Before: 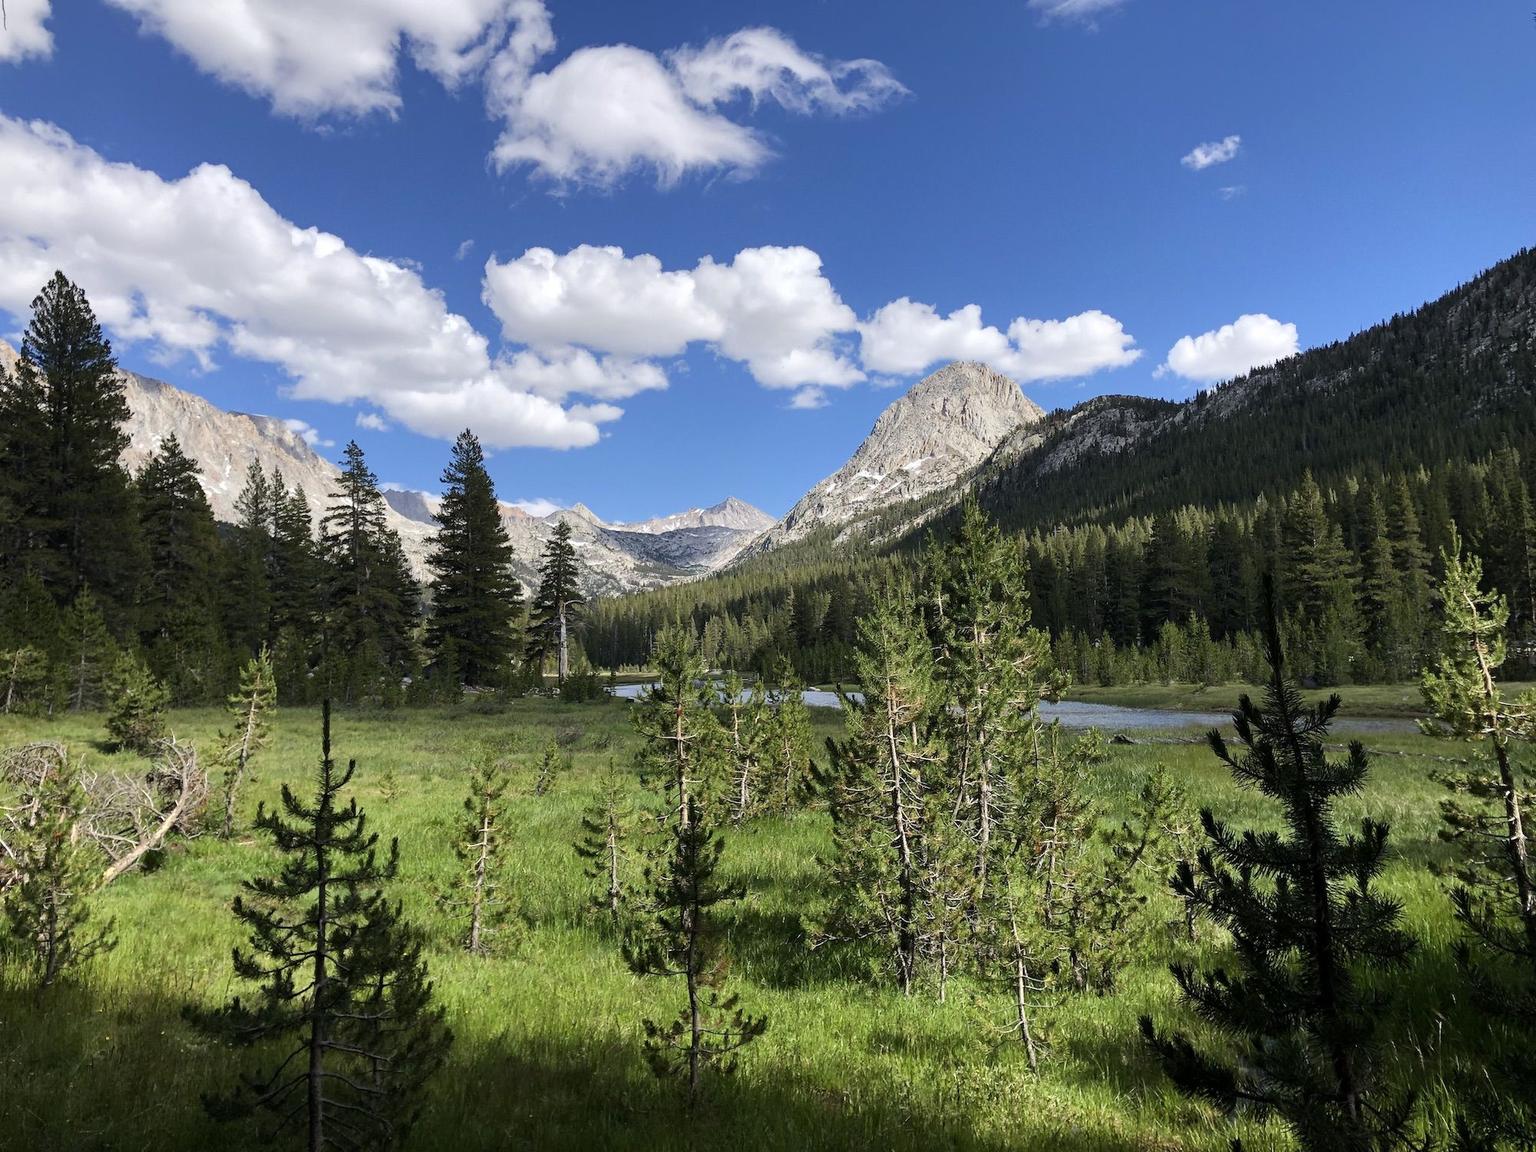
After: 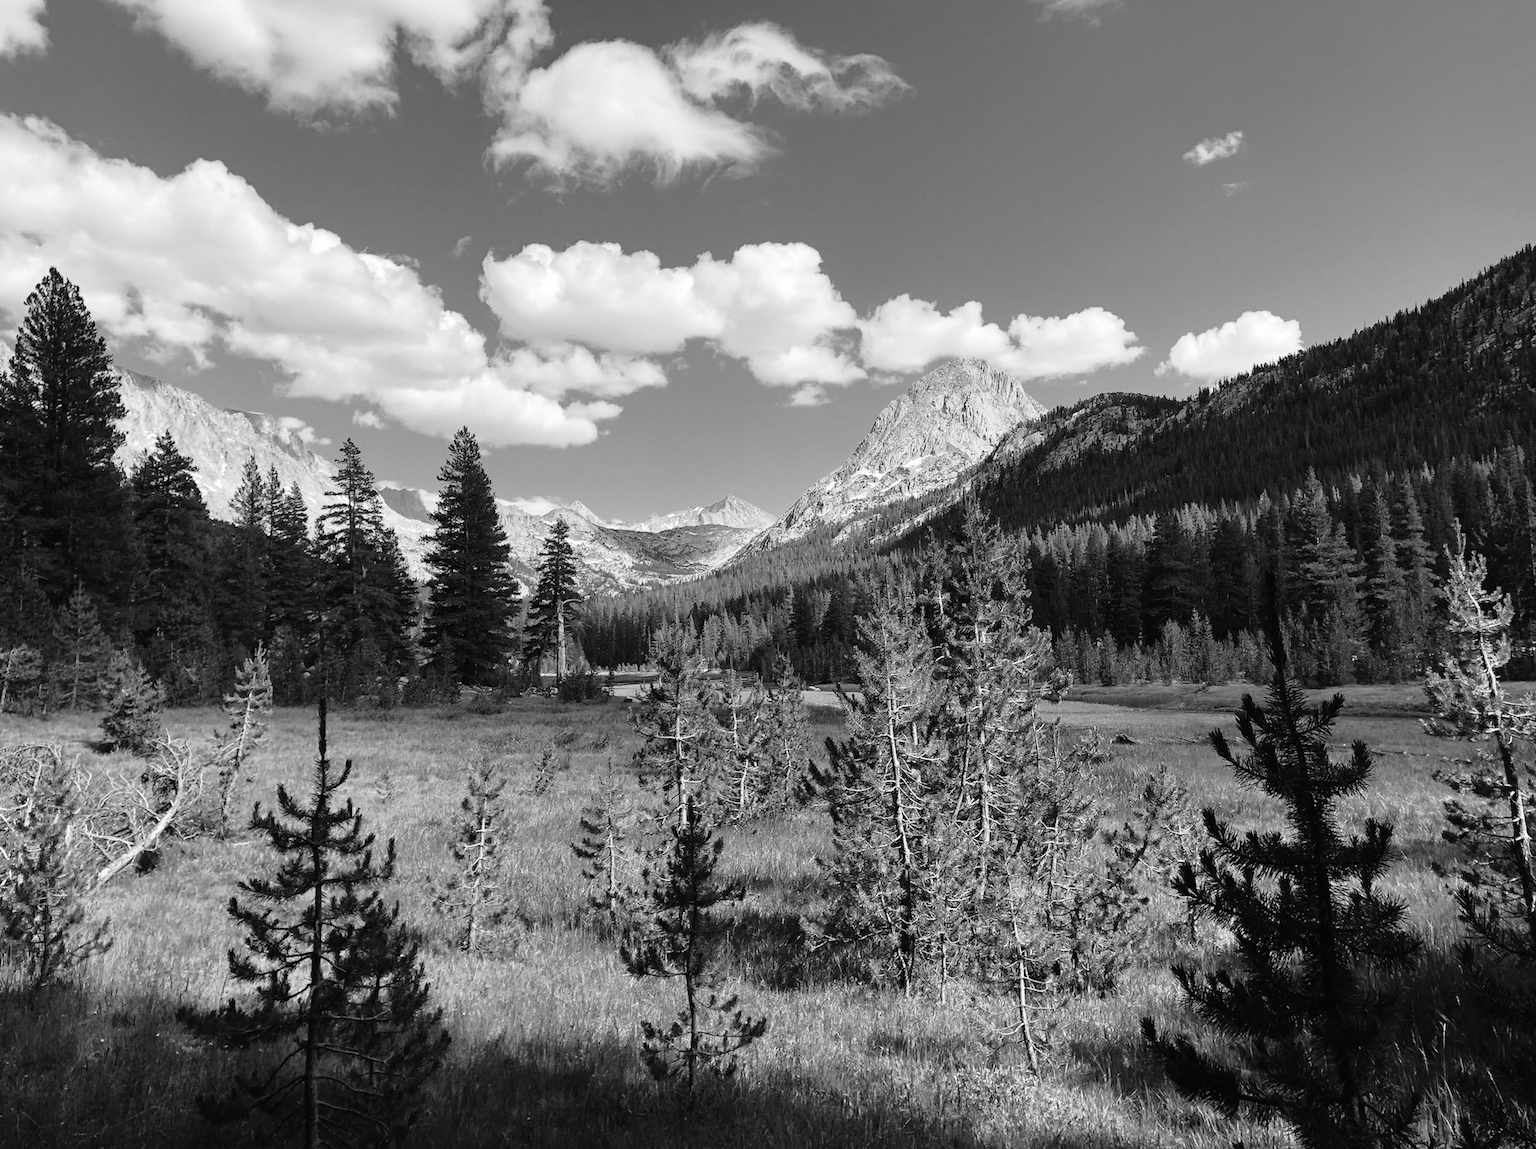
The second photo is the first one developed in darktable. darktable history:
monochrome: on, module defaults
tone curve: curves: ch0 [(0, 0.013) (0.117, 0.081) (0.257, 0.259) (0.408, 0.45) (0.611, 0.64) (0.81, 0.857) (1, 1)]; ch1 [(0, 0) (0.287, 0.198) (0.501, 0.506) (0.56, 0.584) (0.715, 0.741) (0.976, 0.992)]; ch2 [(0, 0) (0.369, 0.362) (0.5, 0.5) (0.537, 0.547) (0.59, 0.603) (0.681, 0.754) (1, 1)], color space Lab, independent channels, preserve colors none
crop: left 0.434%, top 0.485%, right 0.244%, bottom 0.386%
